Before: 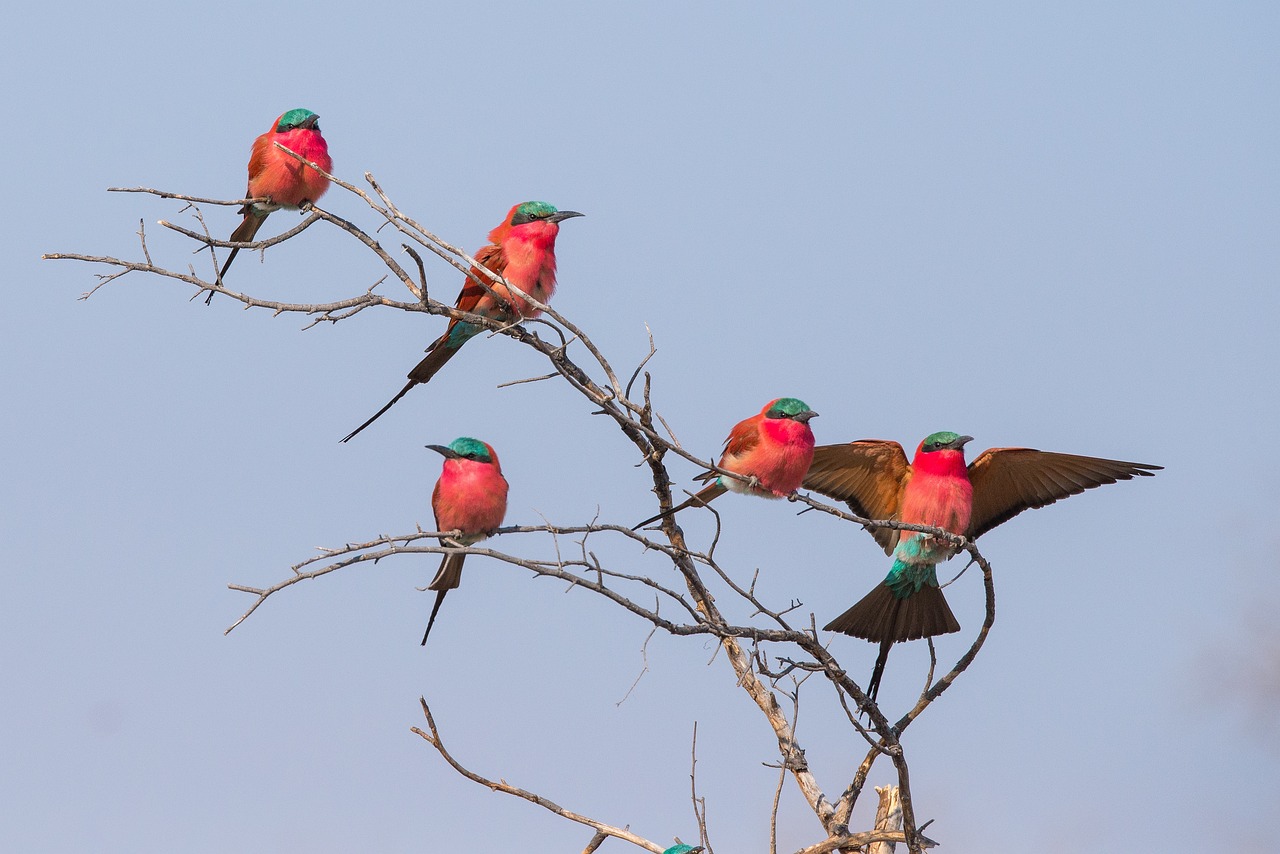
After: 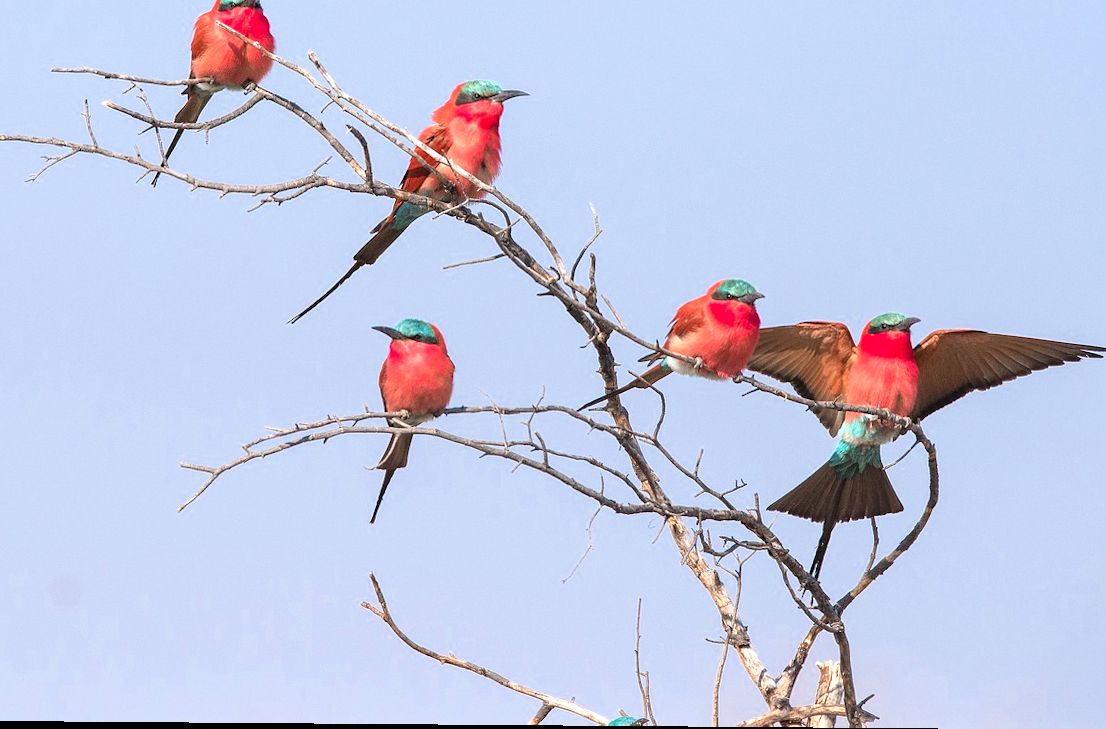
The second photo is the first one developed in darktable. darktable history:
color zones: curves: ch0 [(0, 0.473) (0.001, 0.473) (0.226, 0.548) (0.4, 0.589) (0.525, 0.54) (0.728, 0.403) (0.999, 0.473) (1, 0.473)]; ch1 [(0, 0.619) (0.001, 0.619) (0.234, 0.388) (0.4, 0.372) (0.528, 0.422) (0.732, 0.53) (0.999, 0.619) (1, 0.619)]; ch2 [(0, 0.547) (0.001, 0.547) (0.226, 0.45) (0.4, 0.525) (0.525, 0.585) (0.8, 0.511) (0.999, 0.547) (1, 0.547)]
rotate and perspective: lens shift (vertical) 0.048, lens shift (horizontal) -0.024, automatic cropping off
exposure: black level correction 0, exposure 0.7 EV, compensate exposure bias true, compensate highlight preservation false
crop and rotate: left 4.842%, top 15.51%, right 10.668%
